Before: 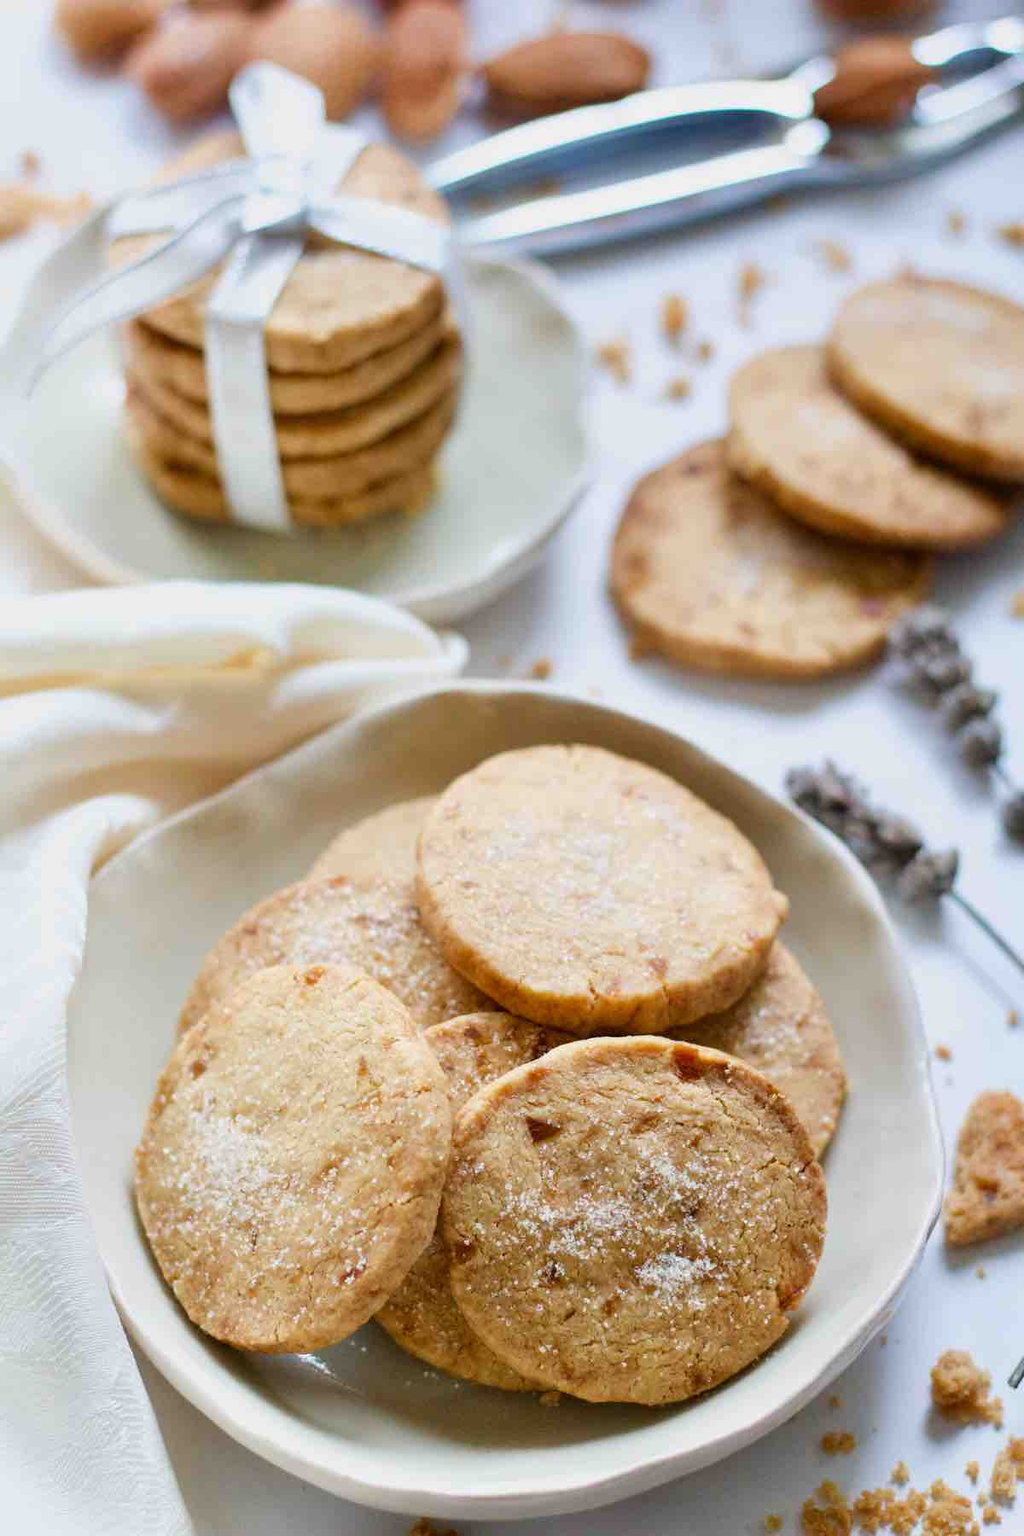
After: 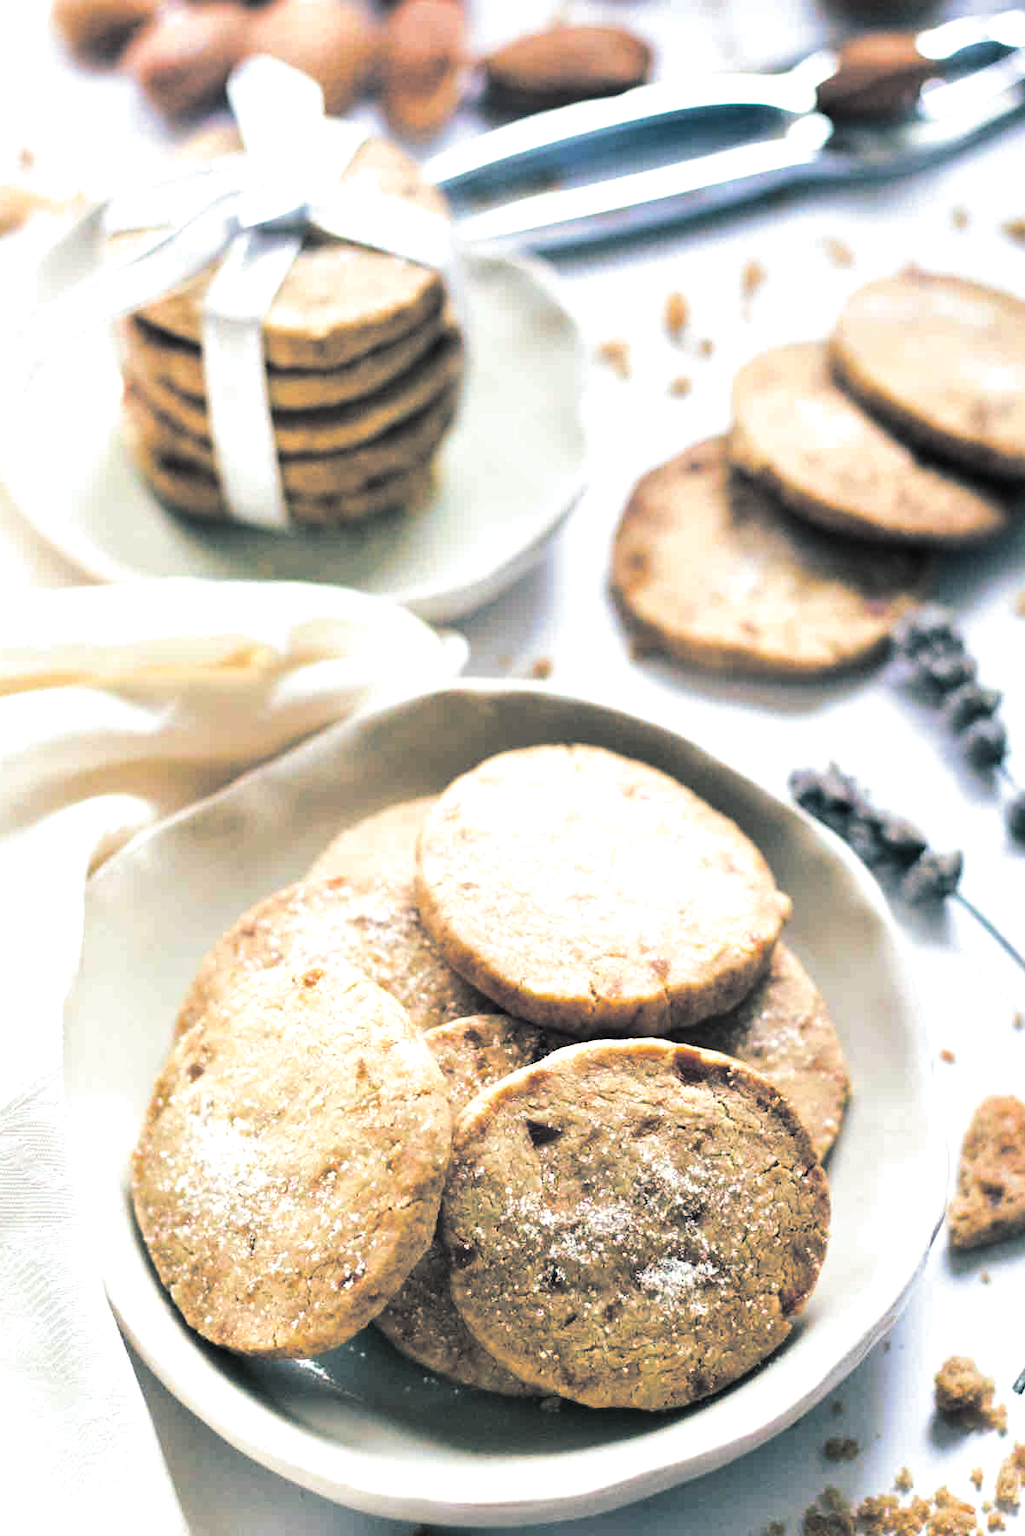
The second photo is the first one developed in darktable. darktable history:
tone equalizer: -8 EV -0.75 EV, -7 EV -0.7 EV, -6 EV -0.6 EV, -5 EV -0.4 EV, -3 EV 0.4 EV, -2 EV 0.6 EV, -1 EV 0.7 EV, +0 EV 0.75 EV, edges refinement/feathering 500, mask exposure compensation -1.57 EV, preserve details no
crop: left 0.434%, top 0.485%, right 0.244%, bottom 0.386%
split-toning: shadows › hue 205.2°, shadows › saturation 0.43, highlights › hue 54°, highlights › saturation 0.54
